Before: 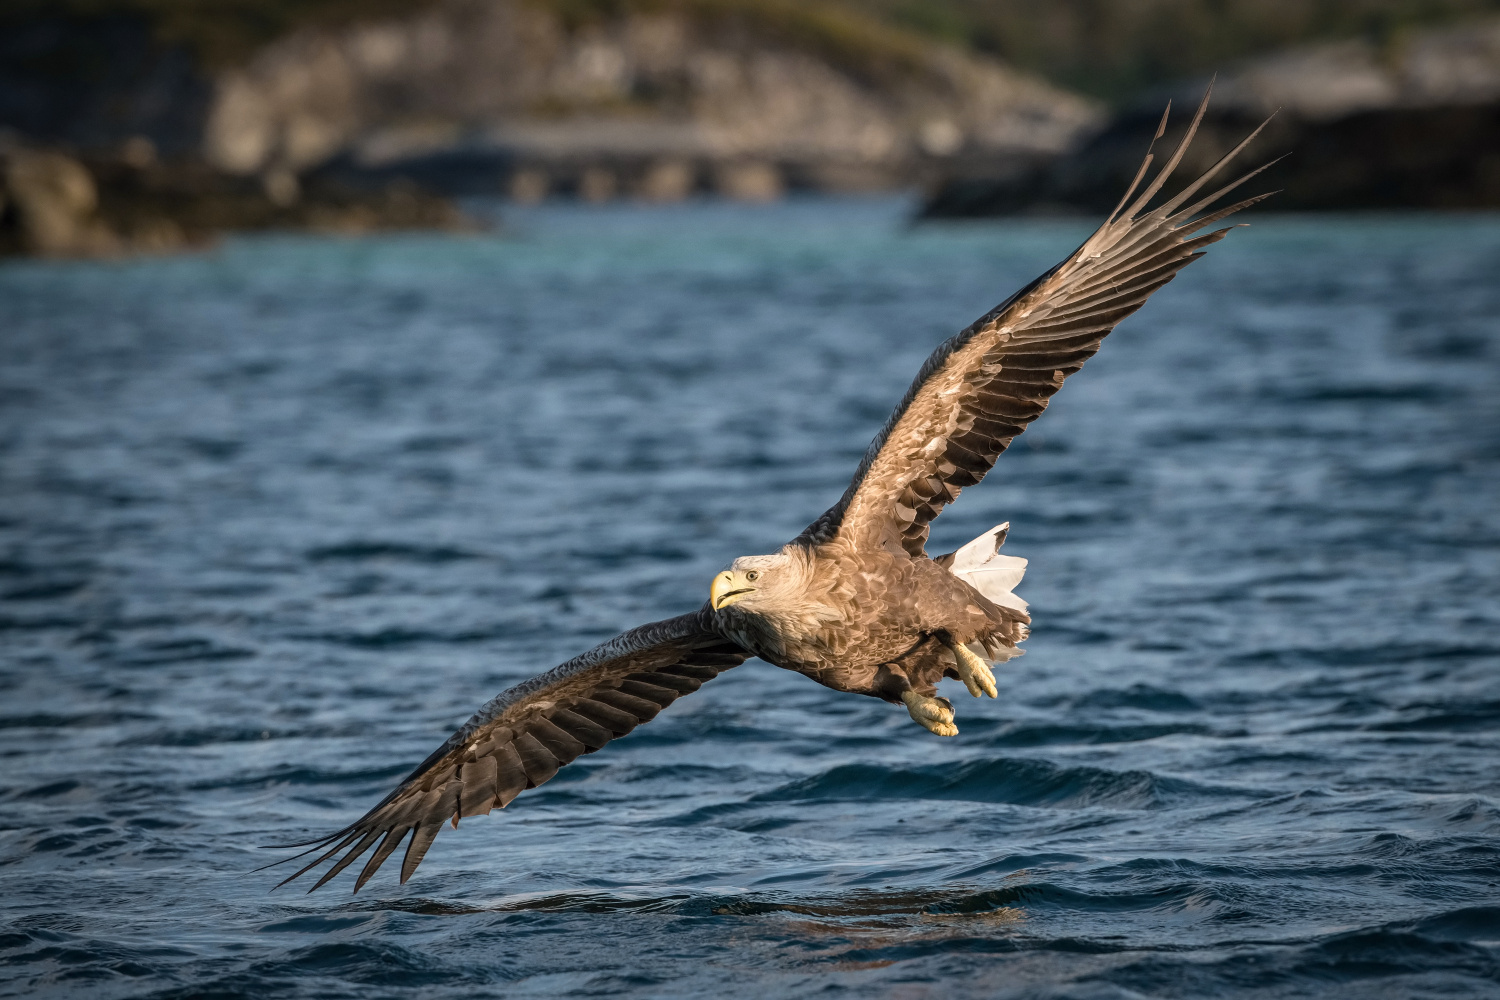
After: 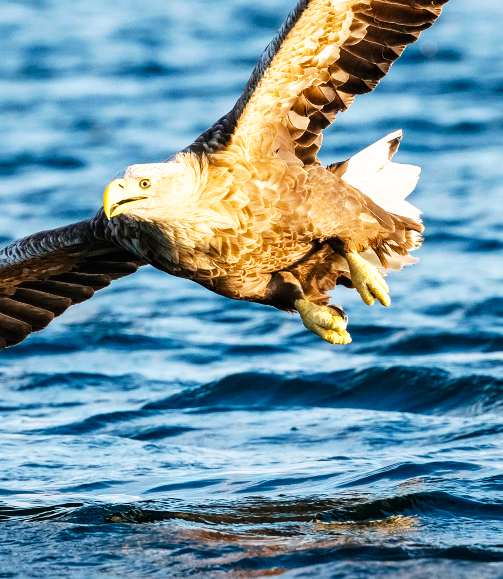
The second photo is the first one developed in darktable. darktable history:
crop: left 40.522%, top 39.209%, right 25.94%, bottom 2.833%
color balance rgb: perceptual saturation grading › global saturation 19.563%, global vibrance 20%
base curve: curves: ch0 [(0, 0) (0.007, 0.004) (0.027, 0.03) (0.046, 0.07) (0.207, 0.54) (0.442, 0.872) (0.673, 0.972) (1, 1)], preserve colors none
